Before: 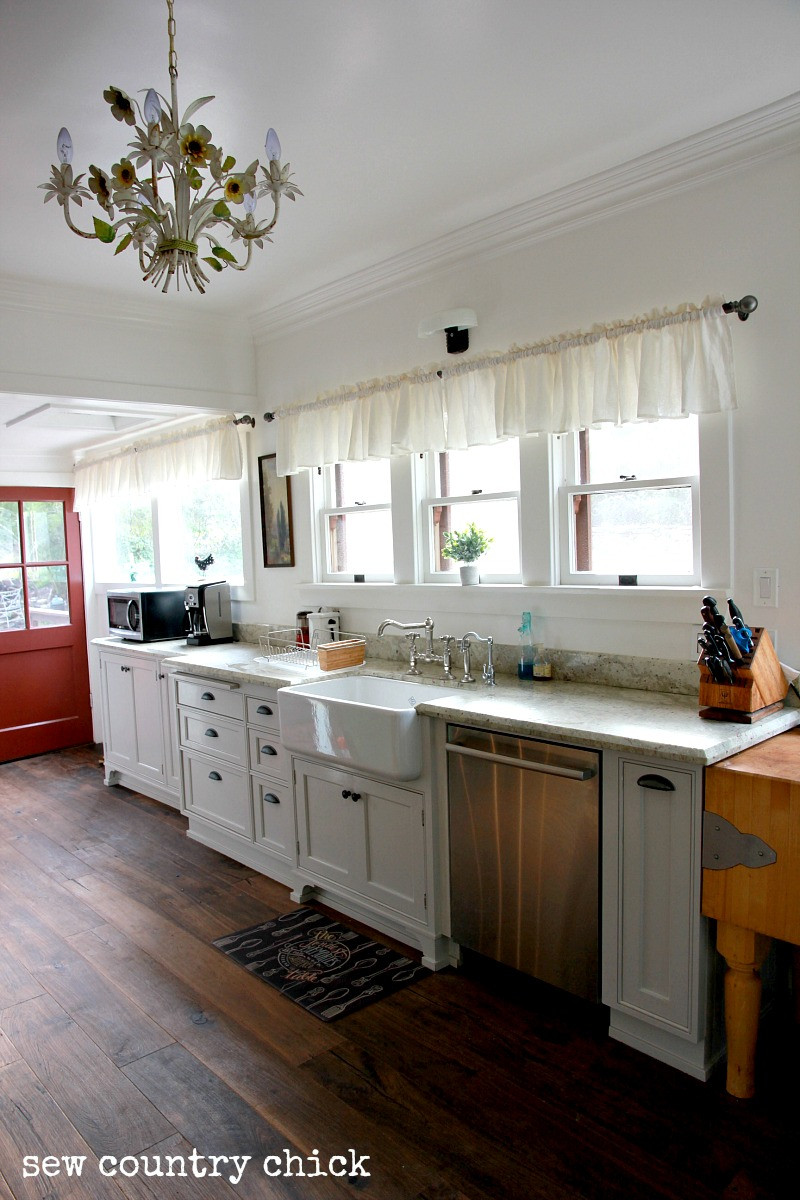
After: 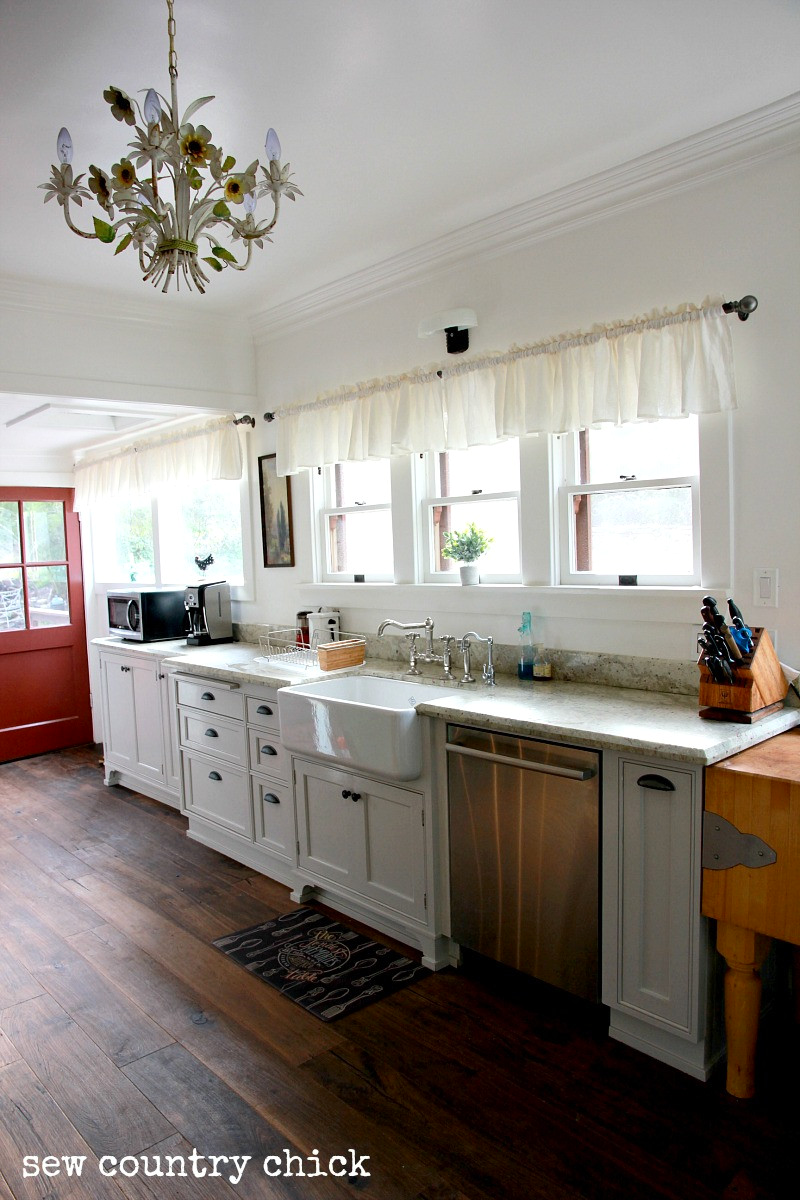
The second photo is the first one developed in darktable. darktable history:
contrast brightness saturation: contrast 0.101, brightness 0.011, saturation 0.022
shadows and highlights: radius 94.75, shadows -15.82, white point adjustment 0.264, highlights 32.09, compress 48.62%, soften with gaussian
